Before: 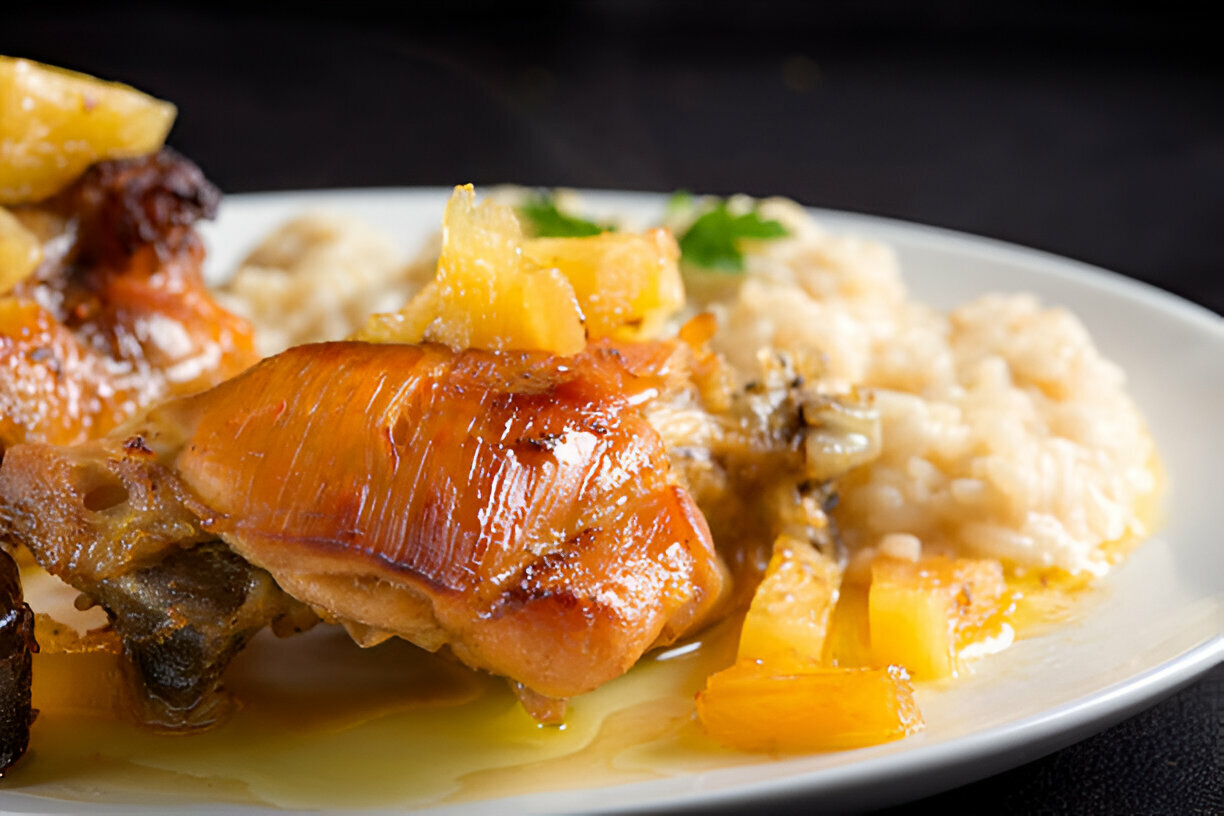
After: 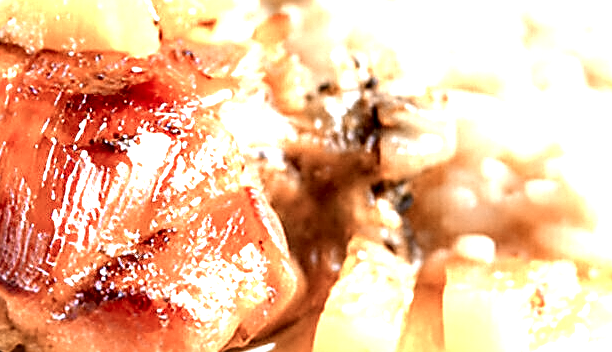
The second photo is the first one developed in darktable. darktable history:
crop: left 34.885%, top 36.732%, right 15.04%, bottom 20.102%
color zones: curves: ch0 [(0, 0.473) (0.001, 0.473) (0.226, 0.548) (0.4, 0.589) (0.525, 0.54) (0.728, 0.403) (0.999, 0.473) (1, 0.473)]; ch1 [(0, 0.619) (0.001, 0.619) (0.234, 0.388) (0.4, 0.372) (0.528, 0.422) (0.732, 0.53) (0.999, 0.619) (1, 0.619)]; ch2 [(0, 0.547) (0.001, 0.547) (0.226, 0.45) (0.4, 0.525) (0.525, 0.585) (0.8, 0.511) (0.999, 0.547) (1, 0.547)]
levels: mode automatic
exposure: exposure 0.941 EV, compensate highlight preservation false
sharpen: on, module defaults
local contrast: highlights 18%, detail 186%
